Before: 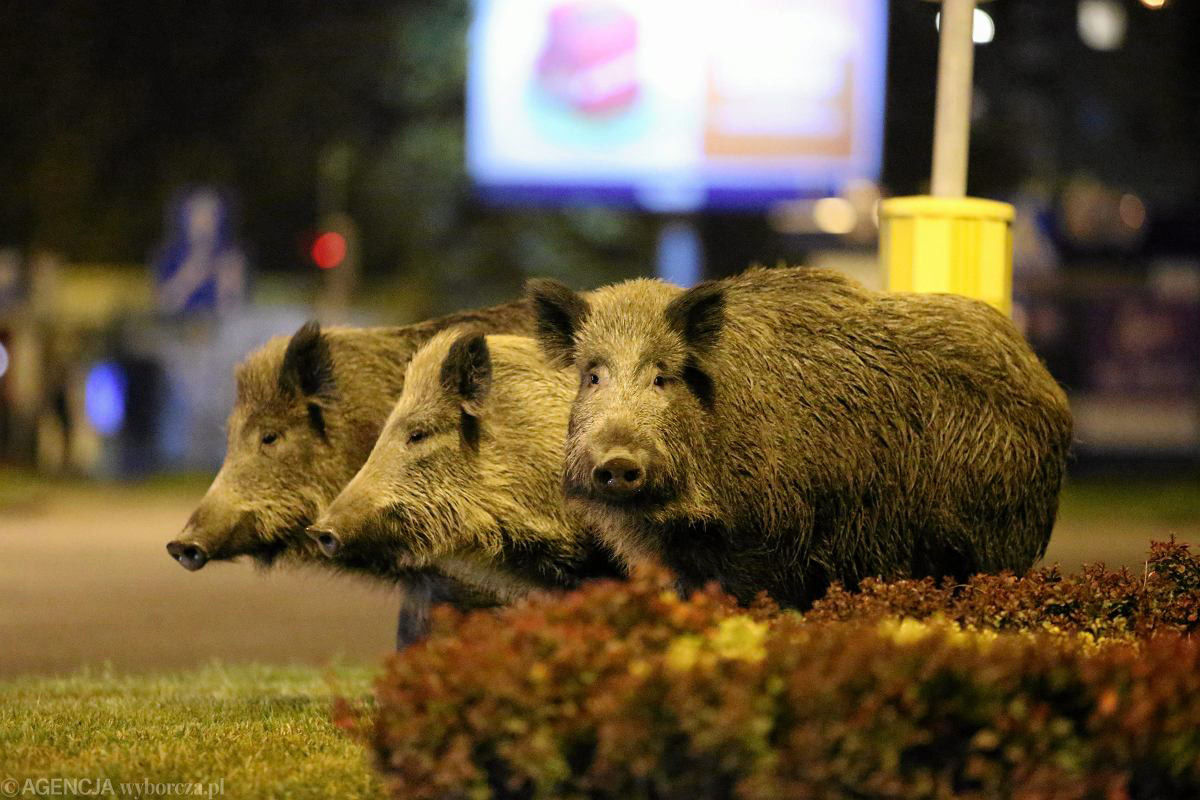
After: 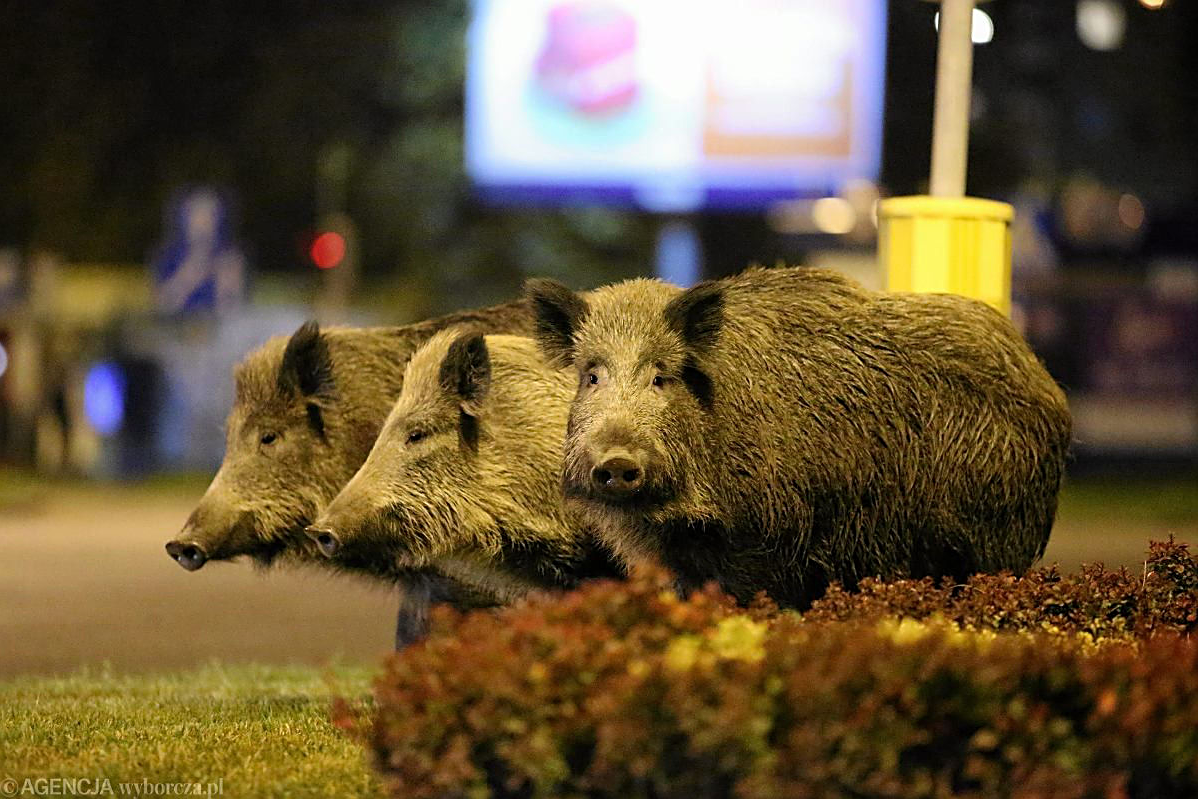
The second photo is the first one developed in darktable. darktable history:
crop: left 0.12%
sharpen: amount 0.497
